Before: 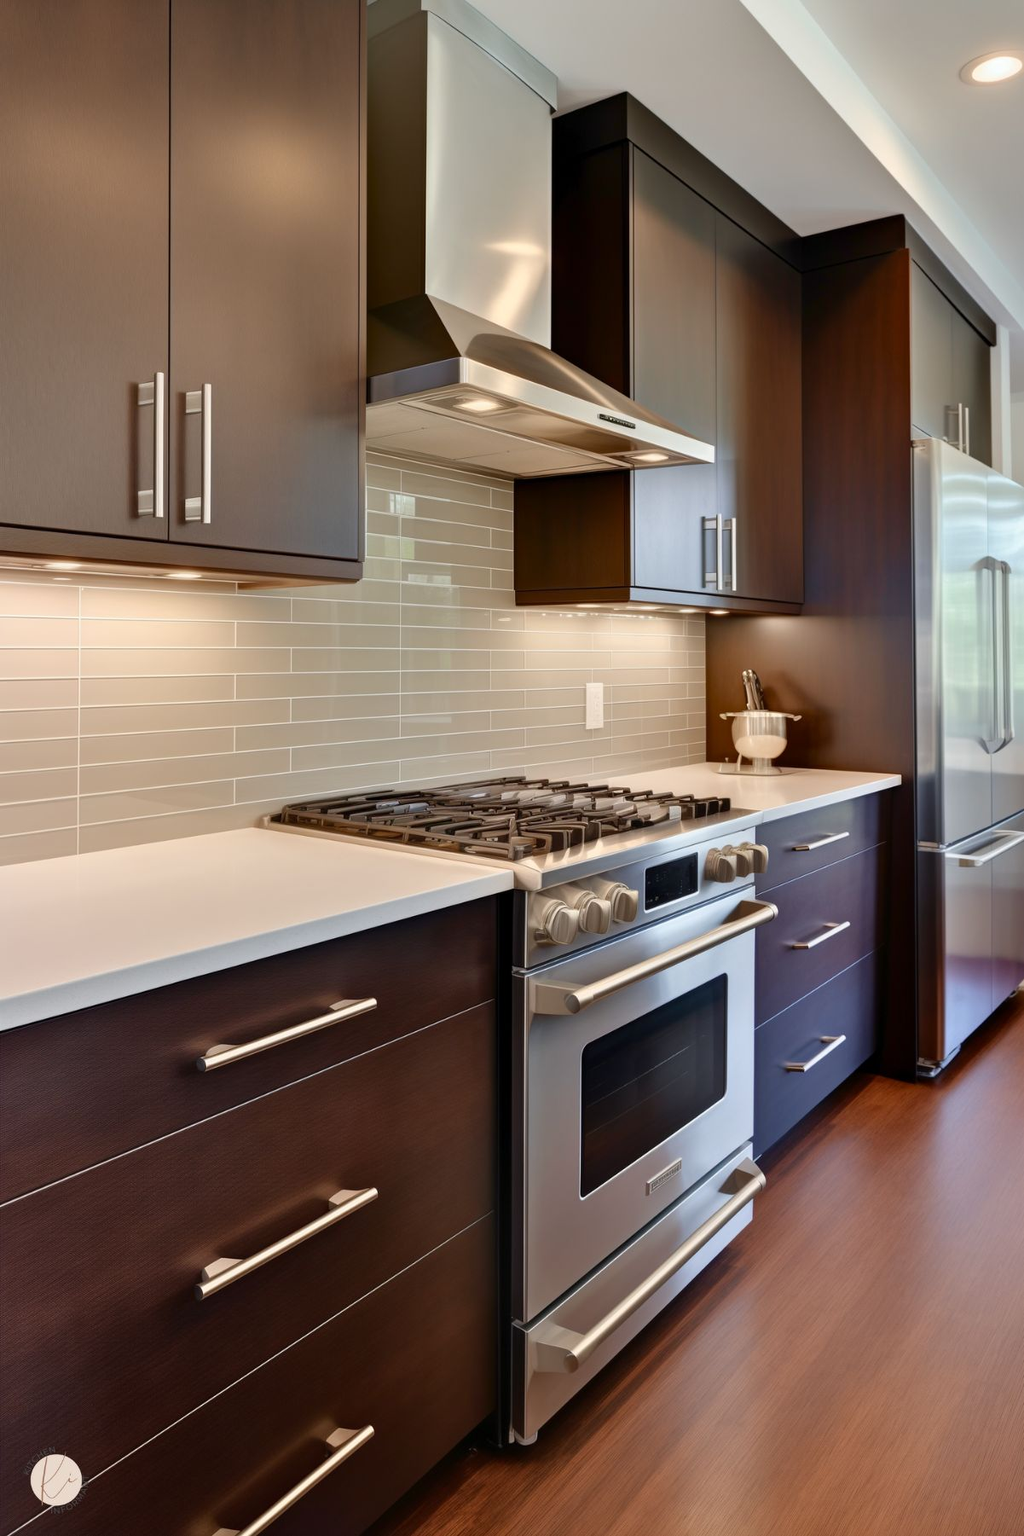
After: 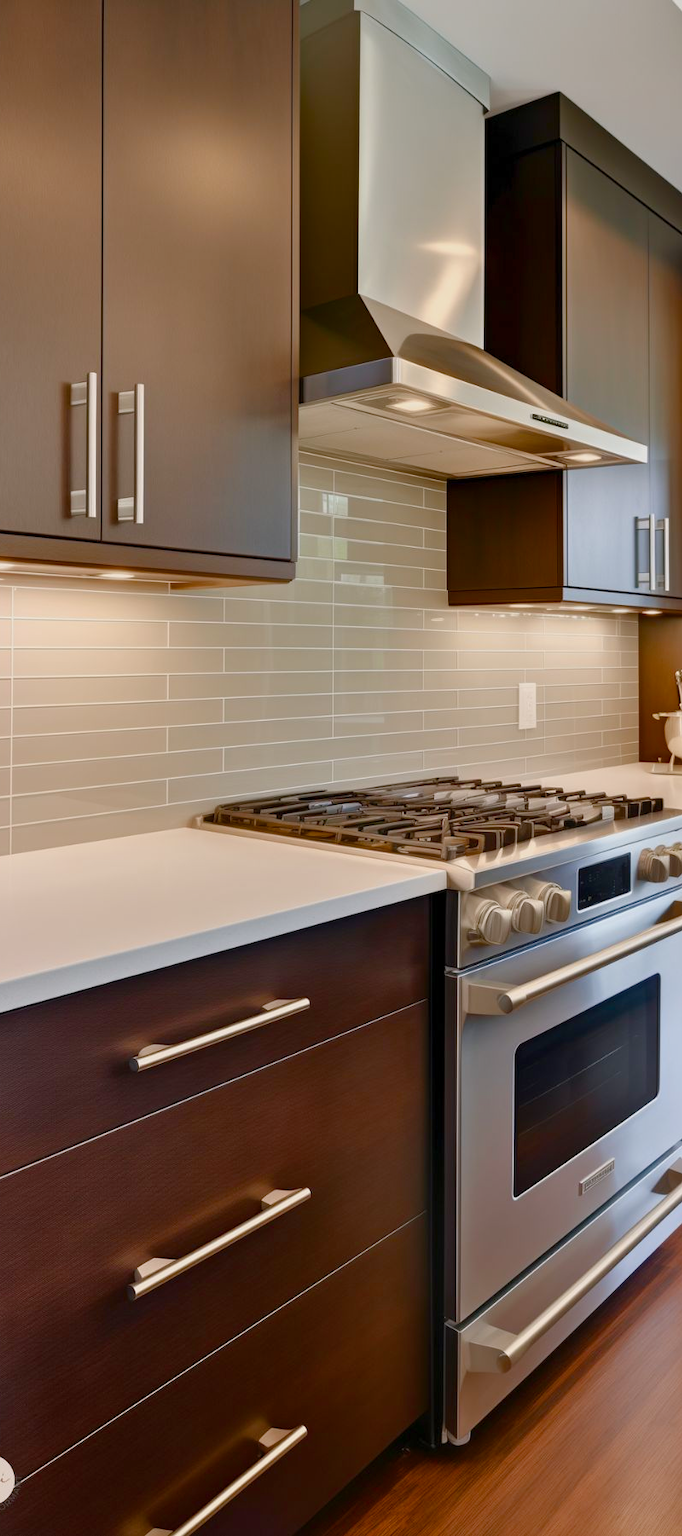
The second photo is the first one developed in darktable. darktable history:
crop and rotate: left 6.617%, right 26.717%
color balance rgb: shadows lift › chroma 1%, shadows lift › hue 113°, highlights gain › chroma 0.2%, highlights gain › hue 333°, perceptual saturation grading › global saturation 20%, perceptual saturation grading › highlights -25%, perceptual saturation grading › shadows 25%, contrast -10%
